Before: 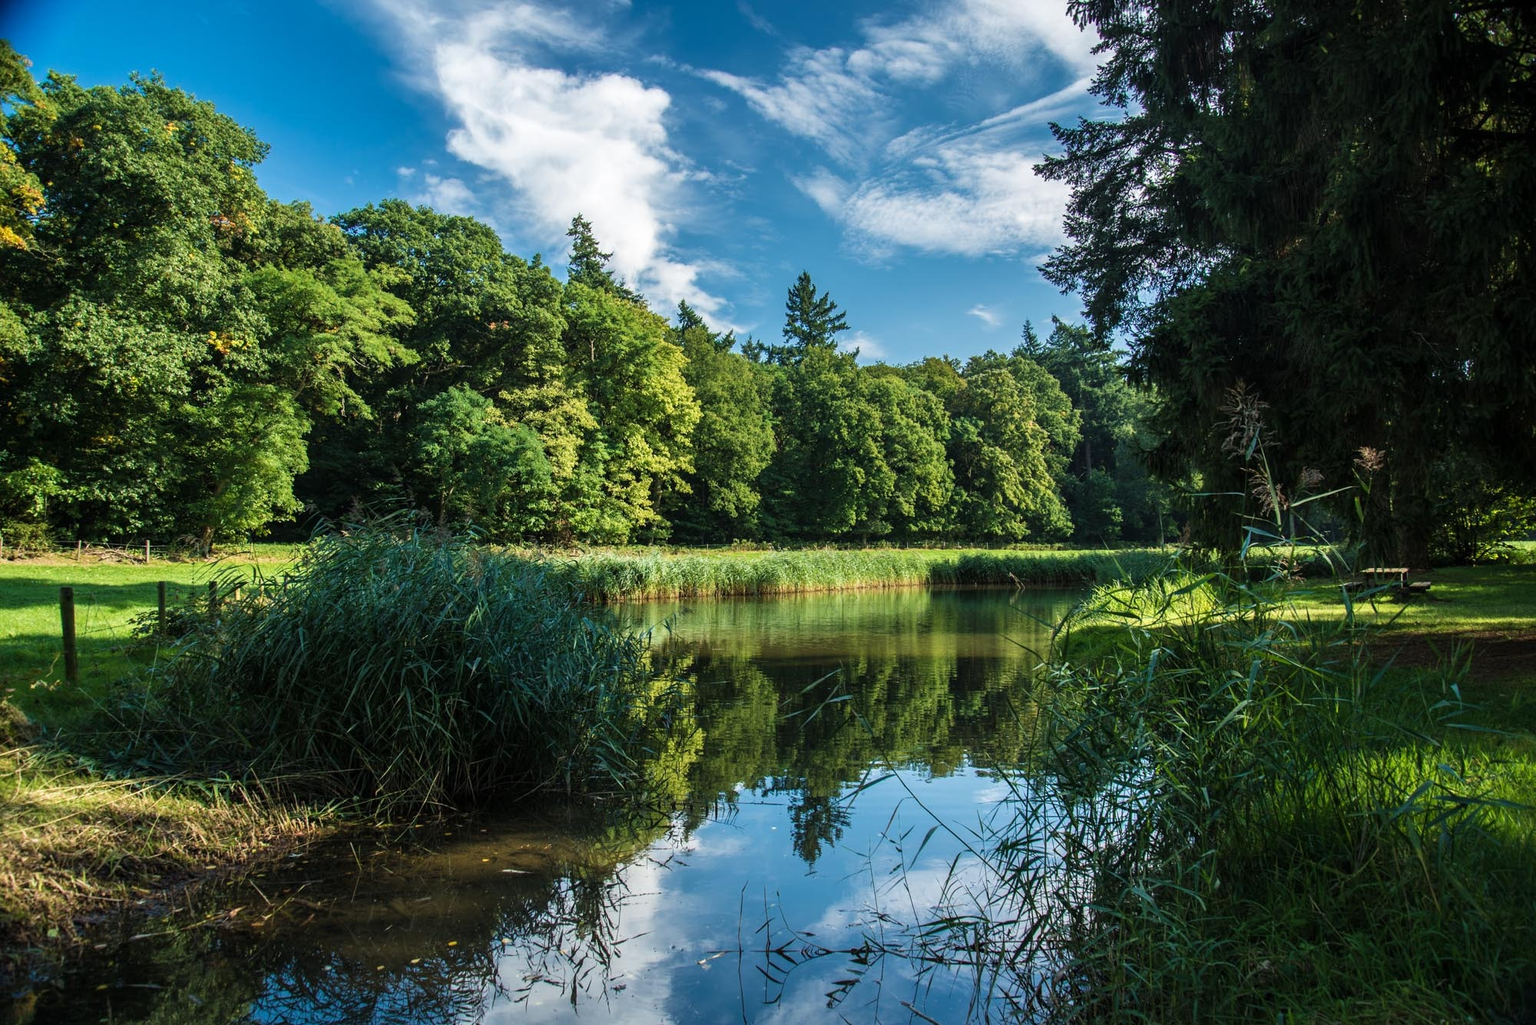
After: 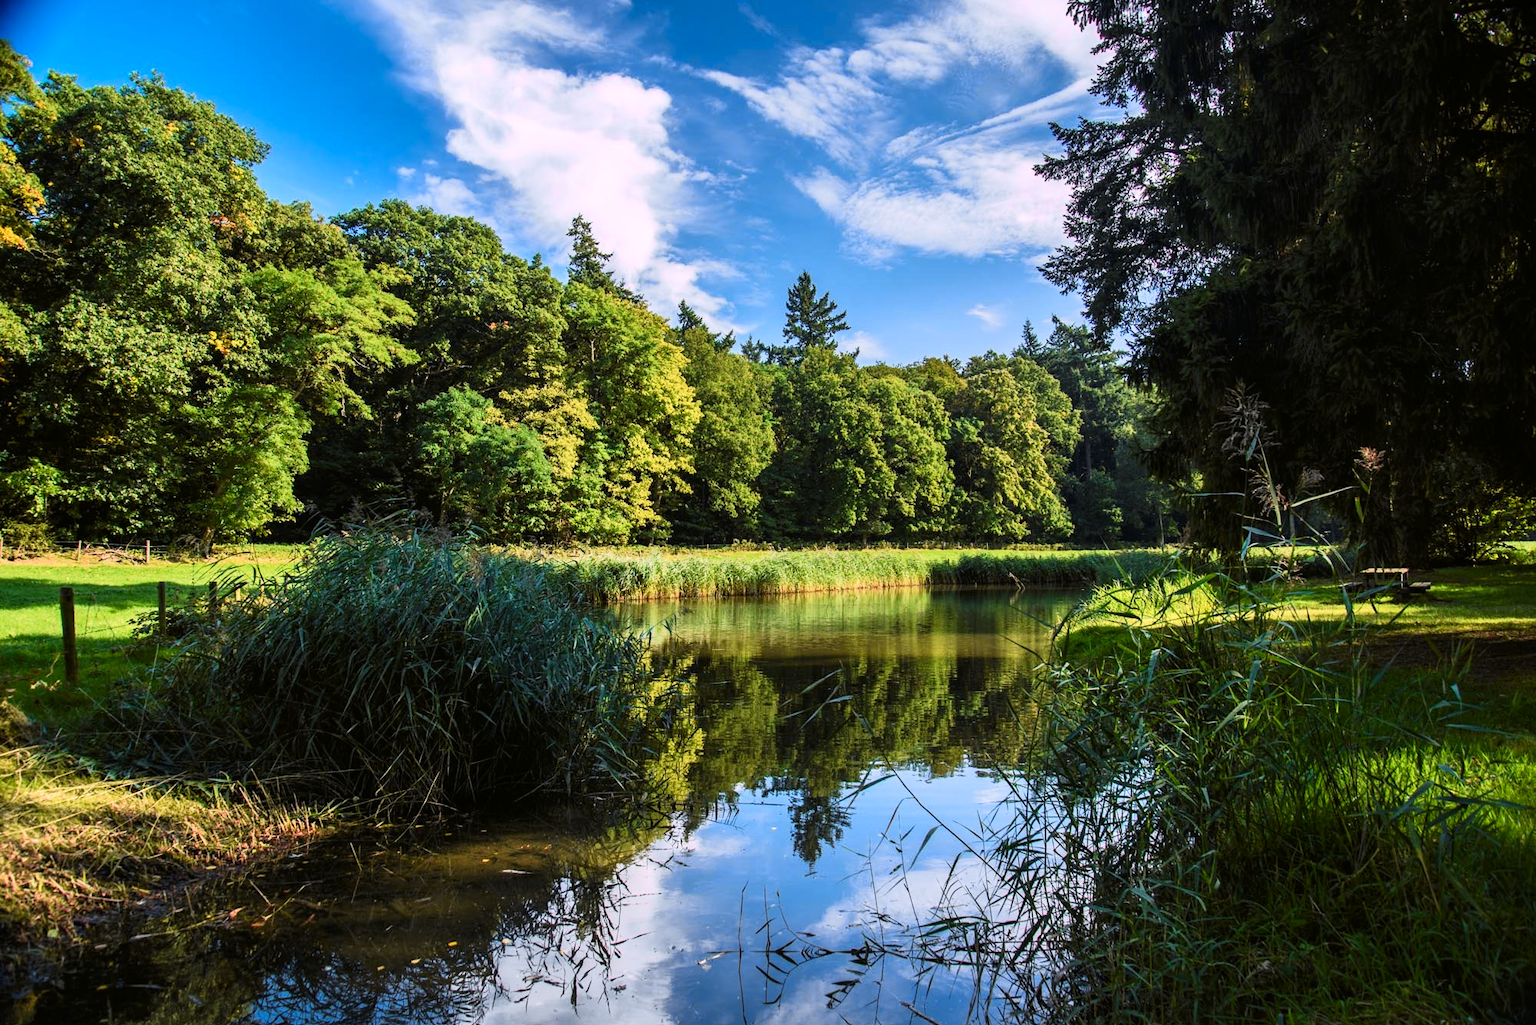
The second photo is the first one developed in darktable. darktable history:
white balance: red 1.05, blue 1.072
tone curve: curves: ch0 [(0, 0.006) (0.037, 0.022) (0.123, 0.105) (0.19, 0.173) (0.277, 0.279) (0.474, 0.517) (0.597, 0.662) (0.687, 0.774) (0.855, 0.891) (1, 0.982)]; ch1 [(0, 0) (0.243, 0.245) (0.422, 0.415) (0.493, 0.498) (0.508, 0.503) (0.531, 0.55) (0.551, 0.582) (0.626, 0.672) (0.694, 0.732) (1, 1)]; ch2 [(0, 0) (0.249, 0.216) (0.356, 0.329) (0.424, 0.442) (0.476, 0.477) (0.498, 0.503) (0.517, 0.524) (0.532, 0.547) (0.562, 0.592) (0.614, 0.657) (0.706, 0.748) (0.808, 0.809) (0.991, 0.968)], color space Lab, independent channels, preserve colors none
